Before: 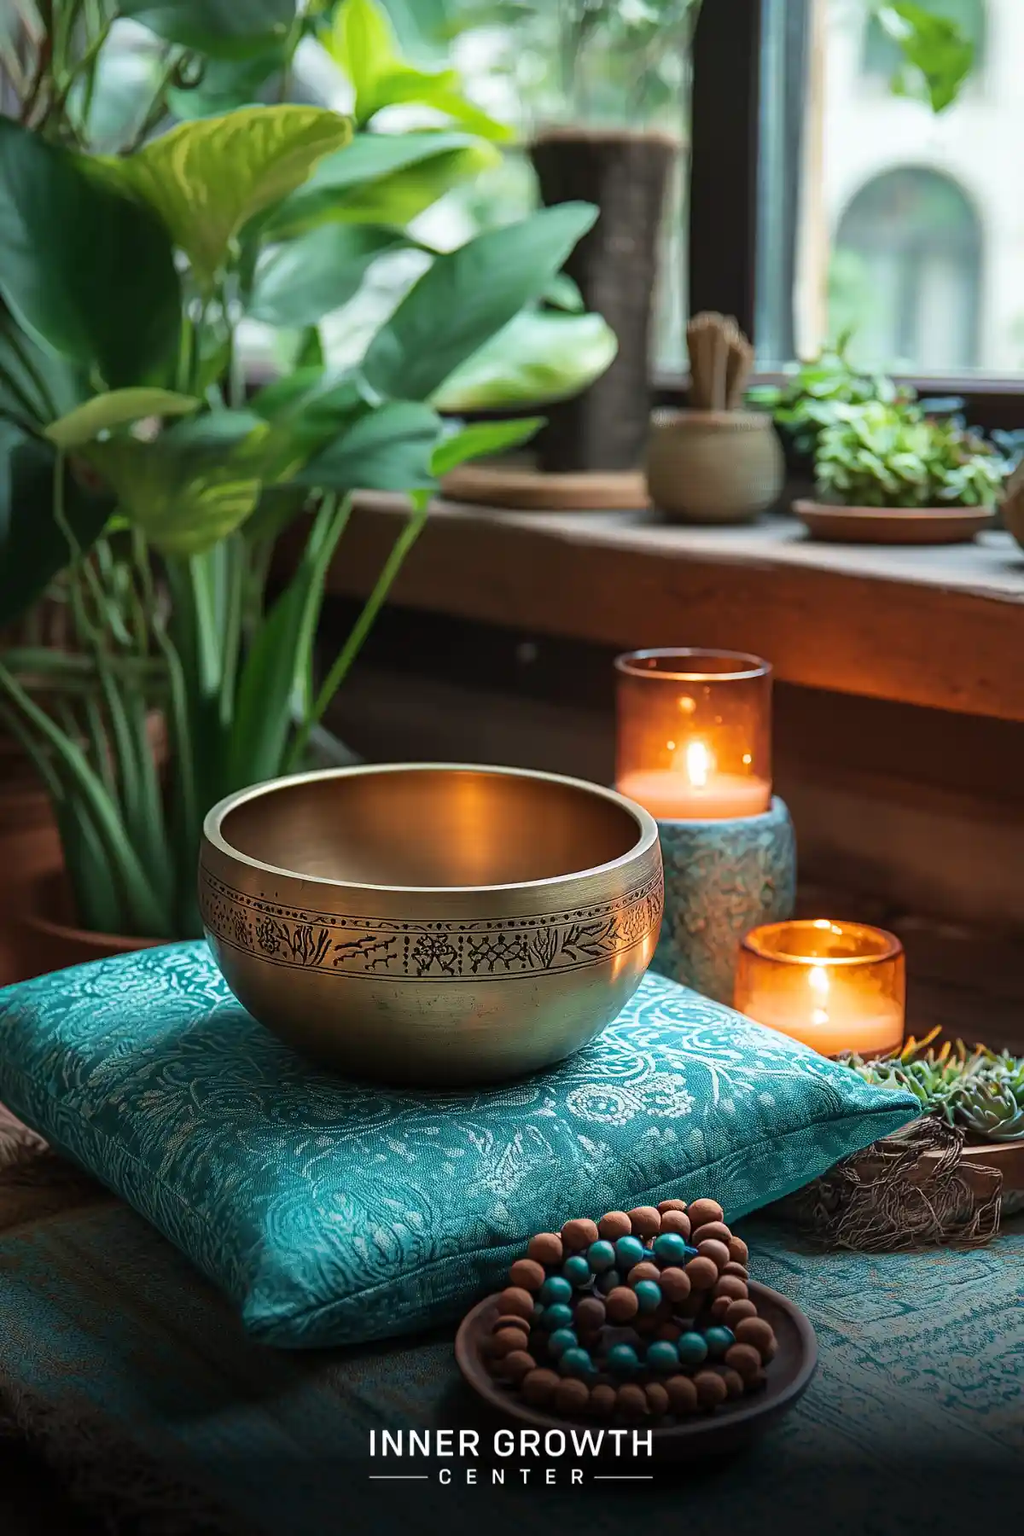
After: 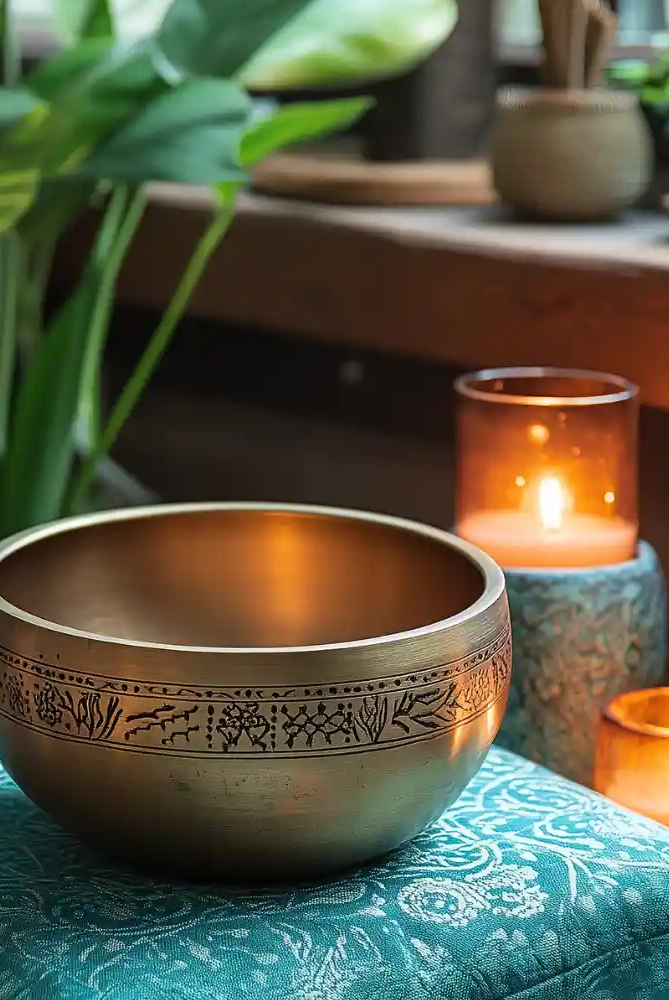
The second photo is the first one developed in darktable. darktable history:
crop and rotate: left 22.18%, top 21.799%, right 22.024%, bottom 22.616%
